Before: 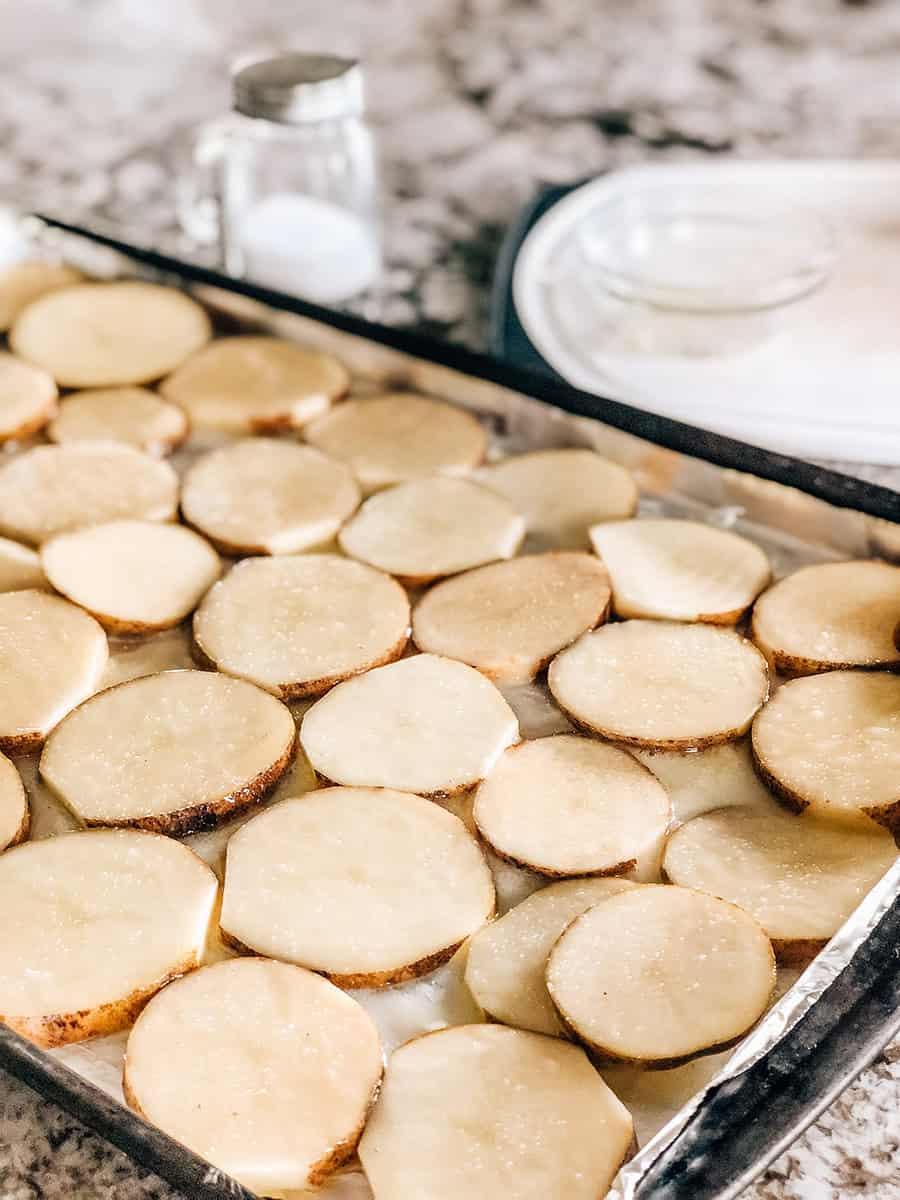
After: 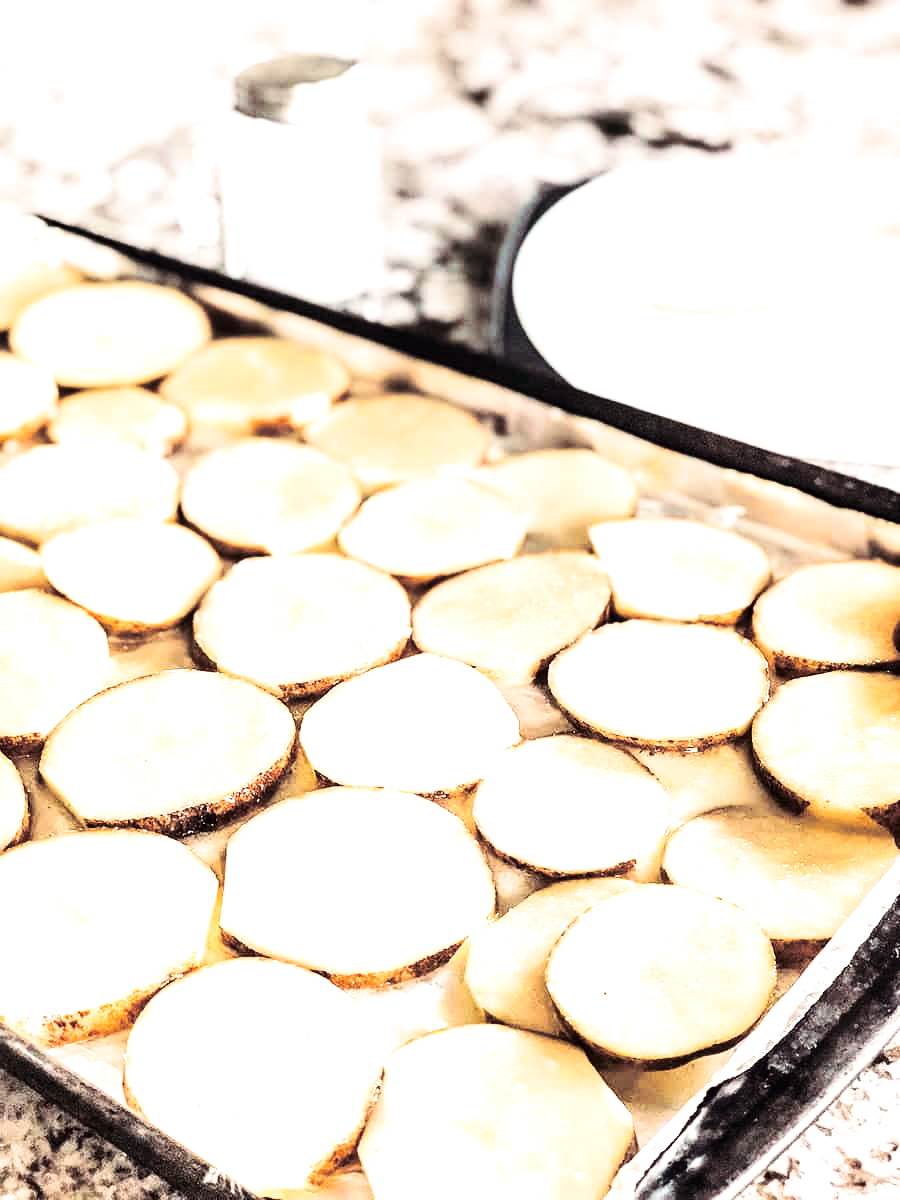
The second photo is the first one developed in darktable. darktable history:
split-toning: shadows › saturation 0.24, highlights › hue 54°, highlights › saturation 0.24
exposure: black level correction 0, exposure 1 EV, compensate exposure bias true, compensate highlight preservation false
contrast brightness saturation: contrast 0.28
